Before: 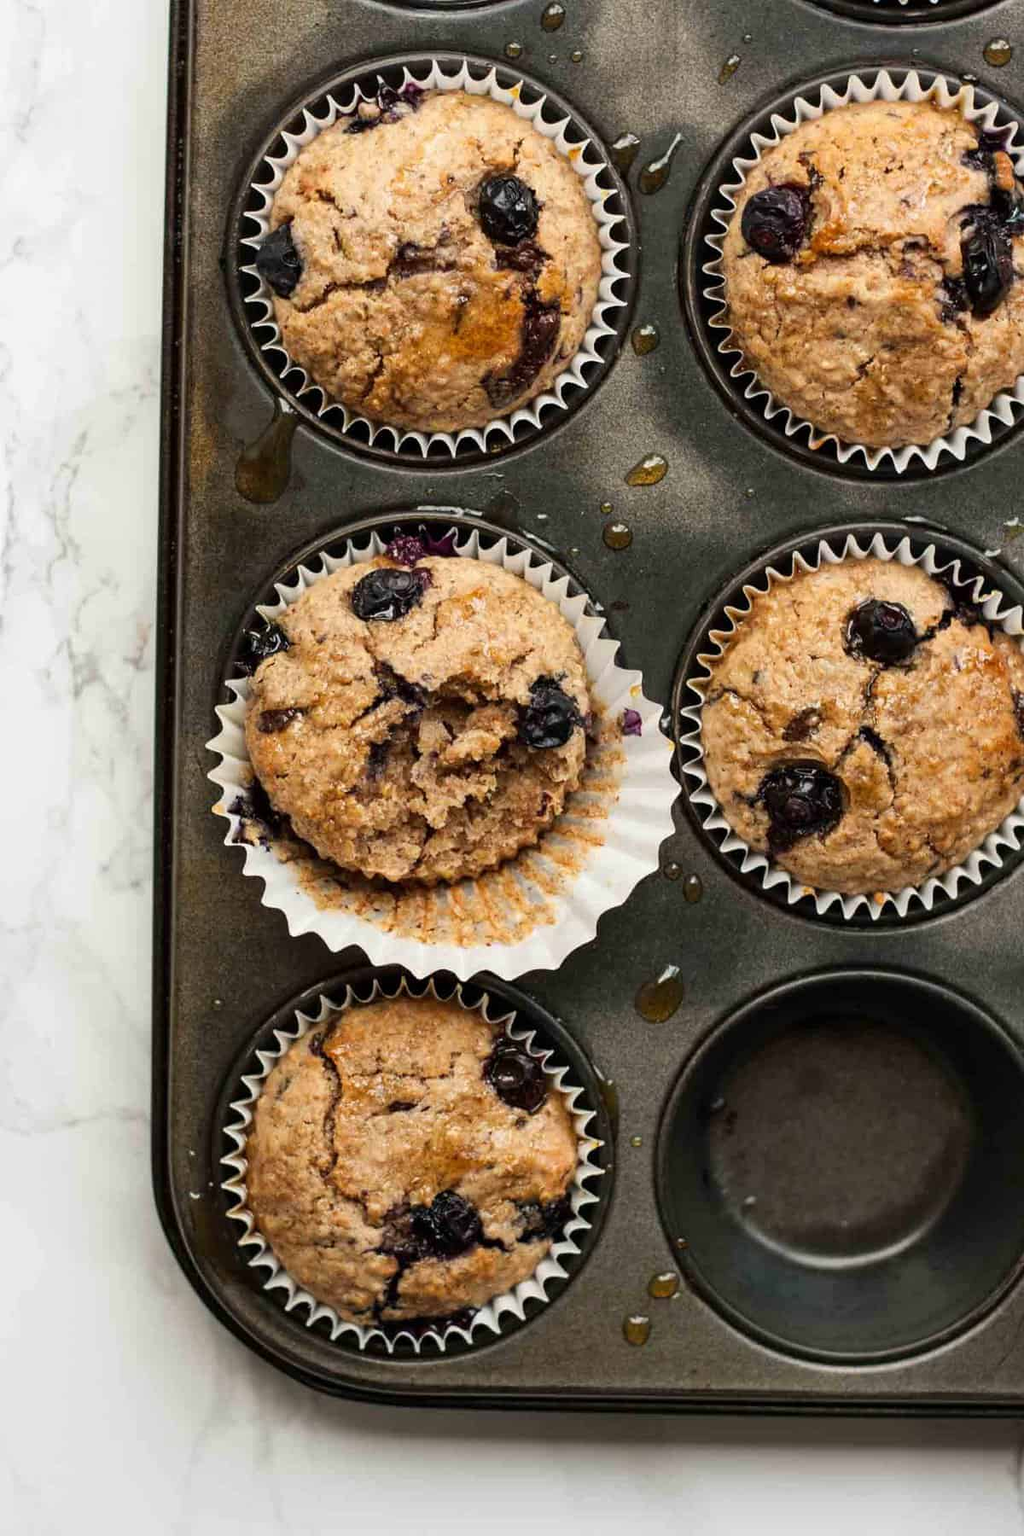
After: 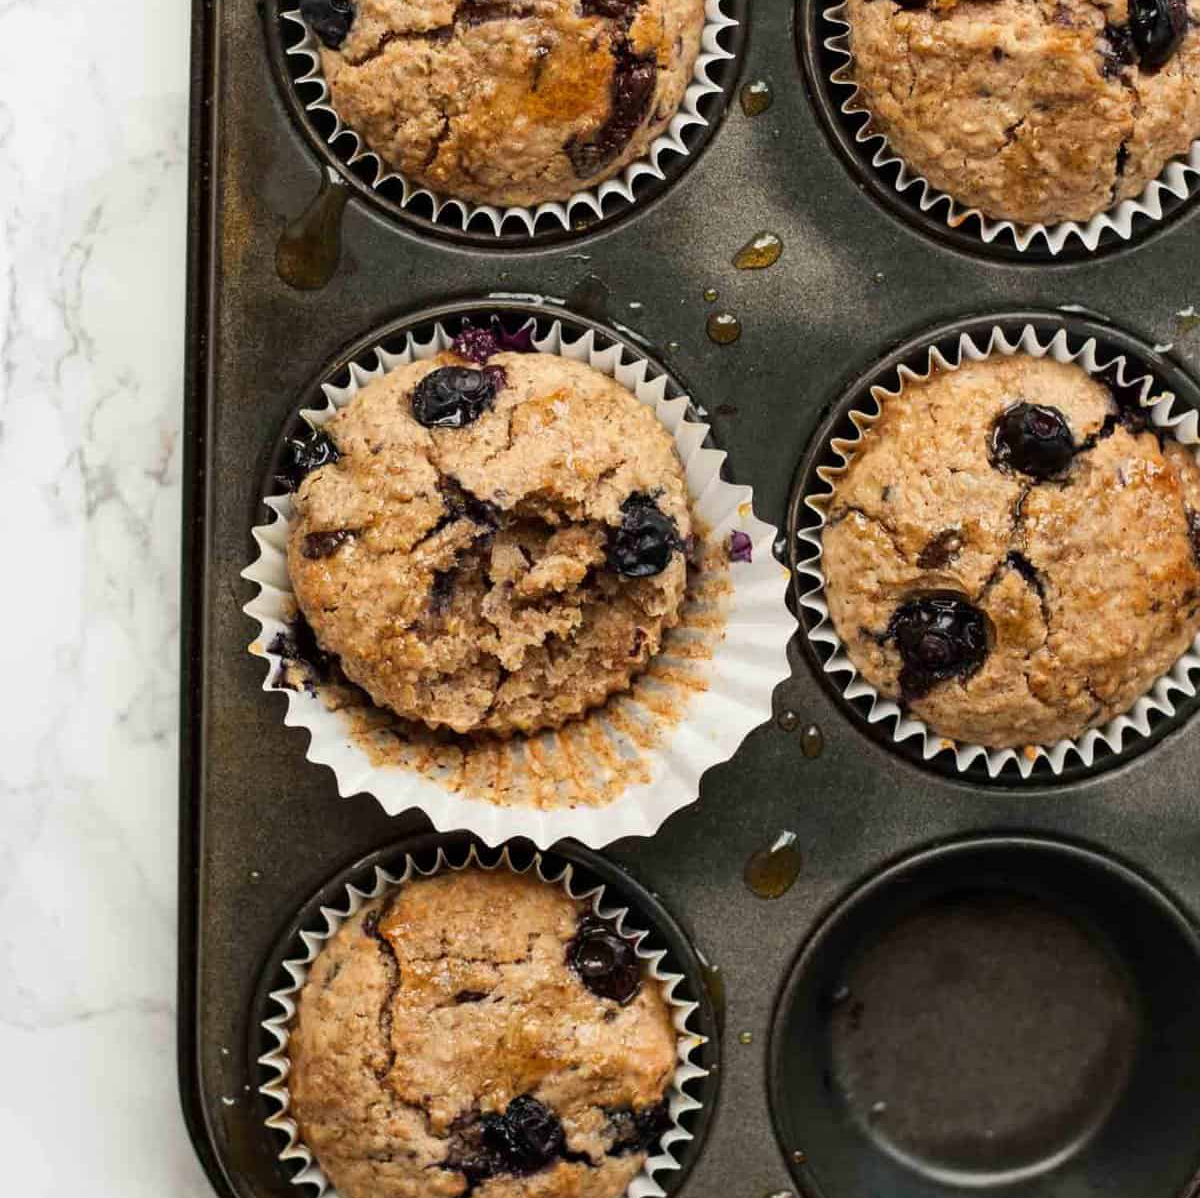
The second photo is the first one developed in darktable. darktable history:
crop: top 16.673%, bottom 16.739%
